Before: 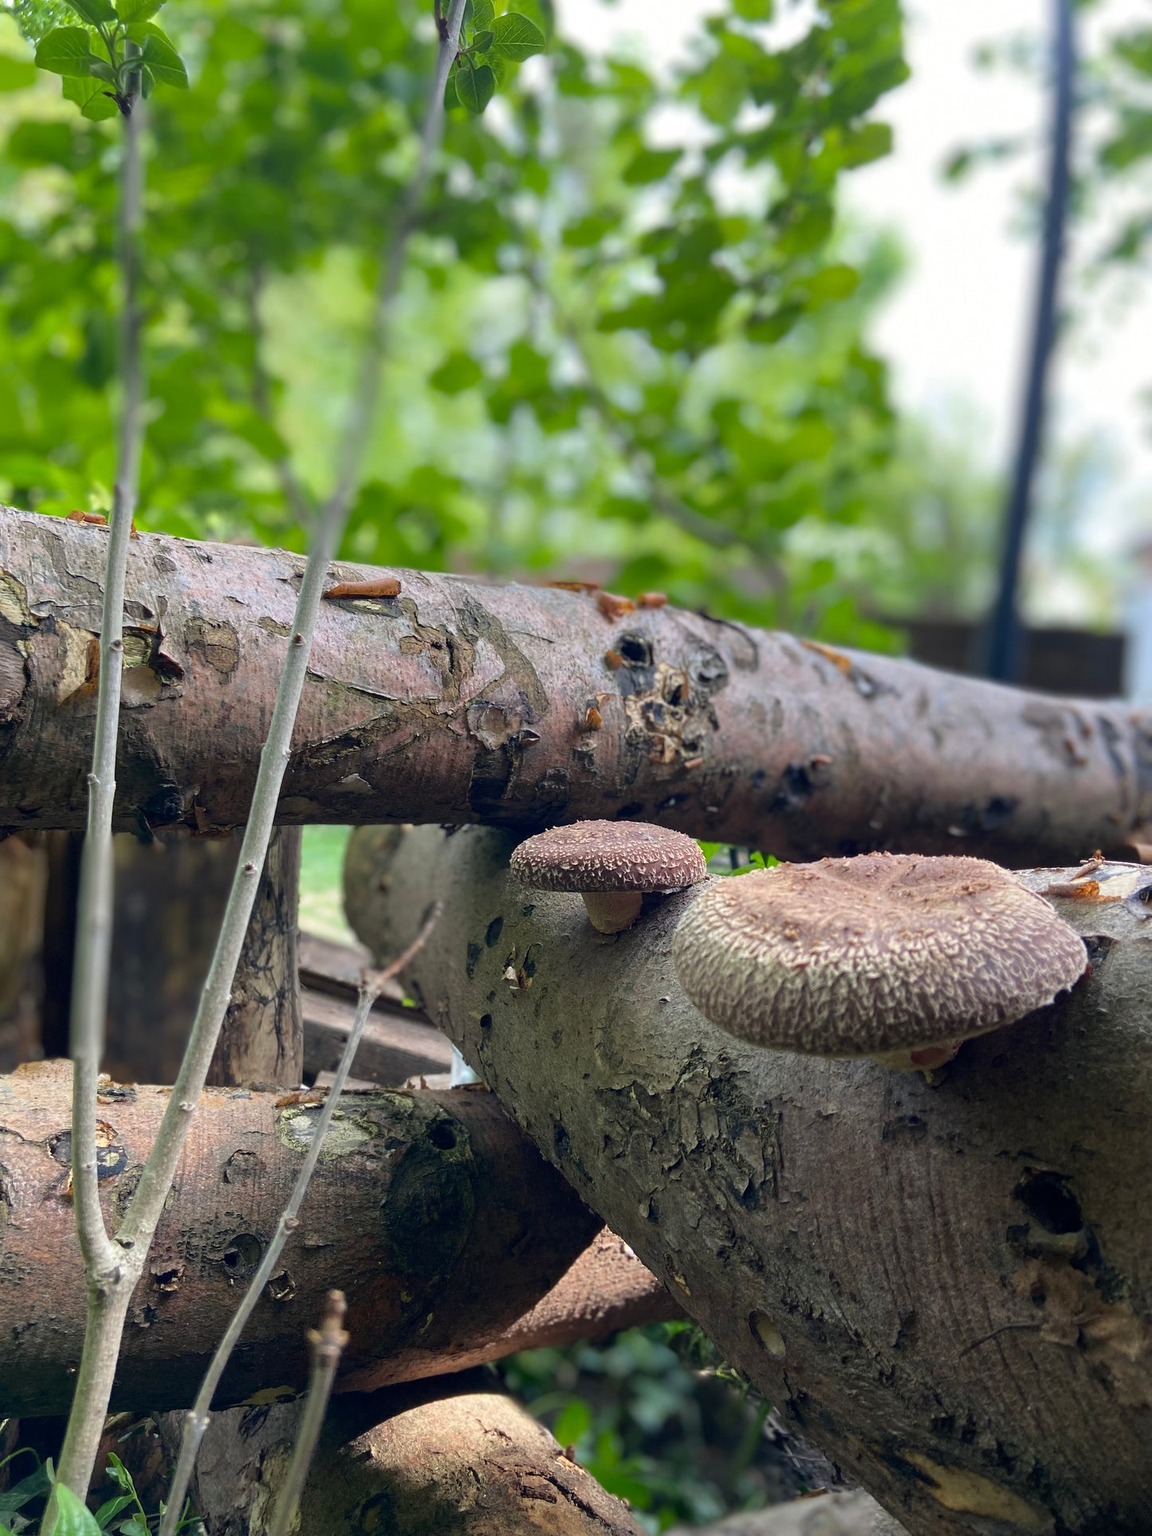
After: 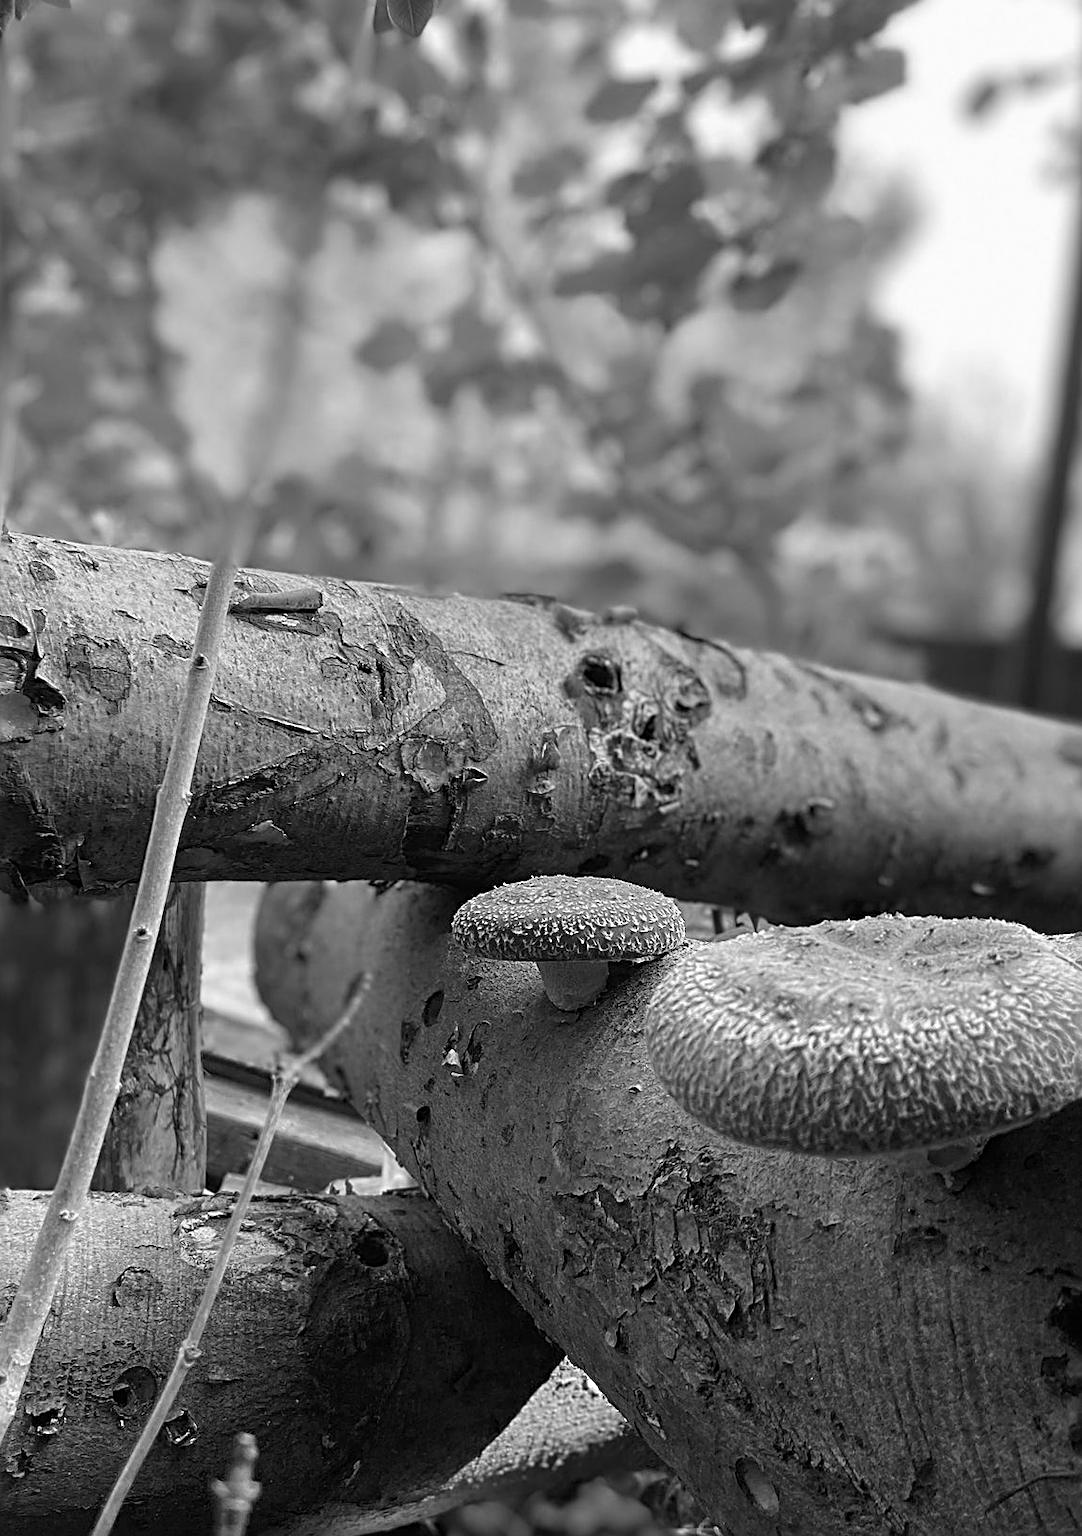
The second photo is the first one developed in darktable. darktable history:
white balance: red 1.127, blue 0.943
monochrome: a 73.58, b 64.21
sharpen: radius 2.584, amount 0.688
crop: left 11.225%, top 5.381%, right 9.565%, bottom 10.314%
